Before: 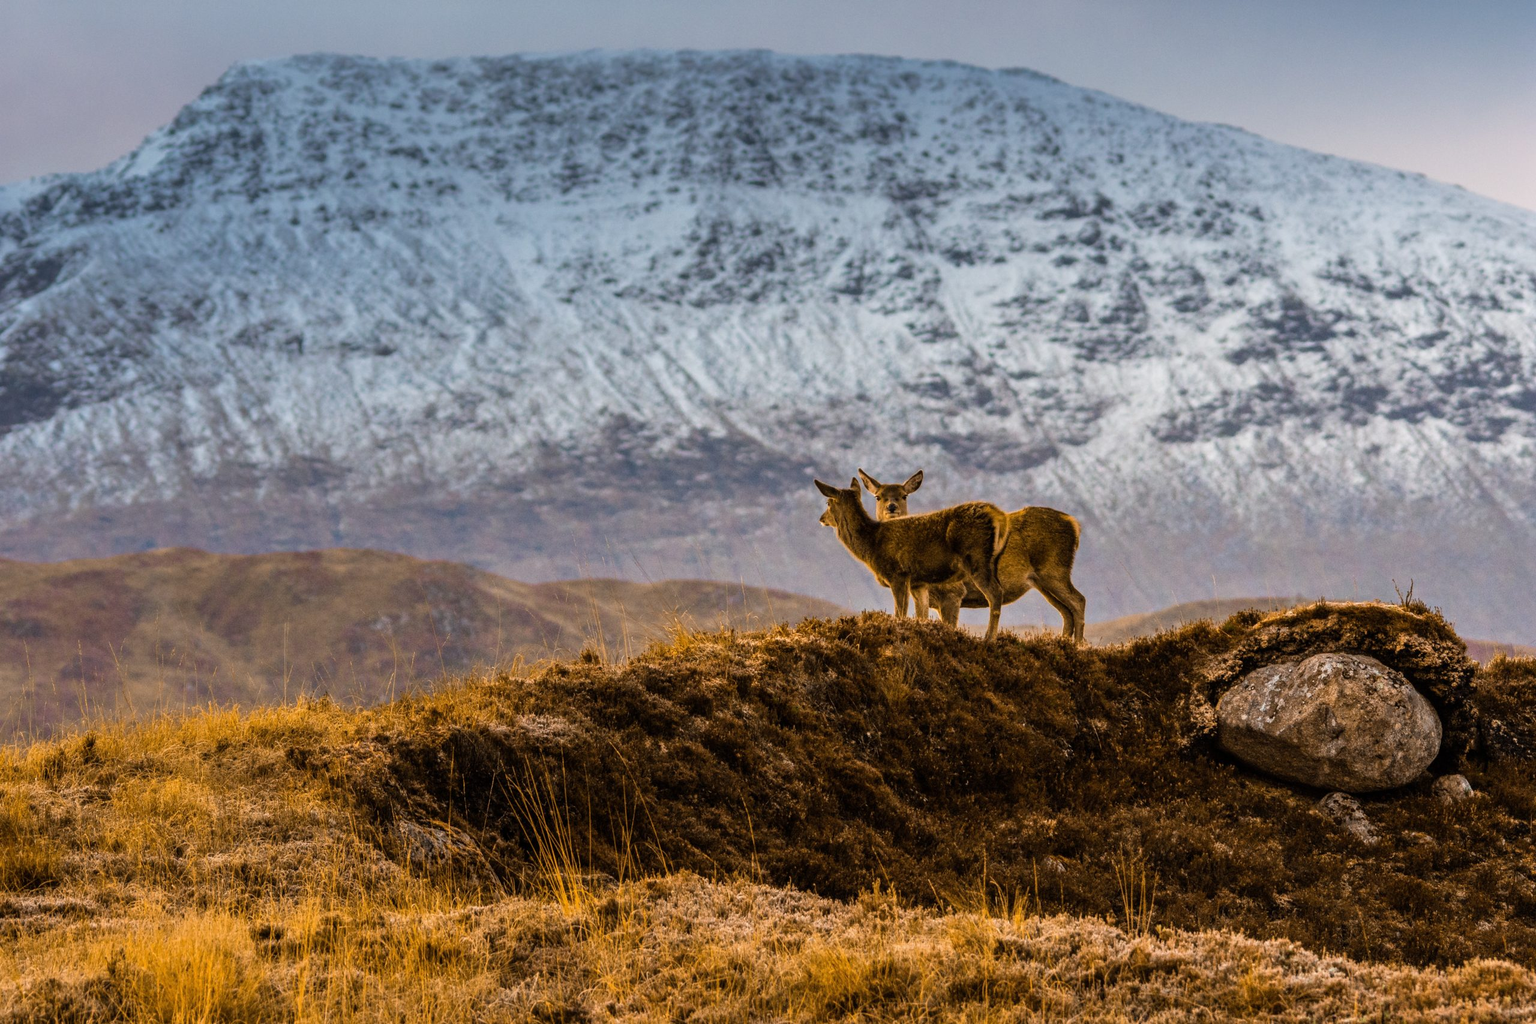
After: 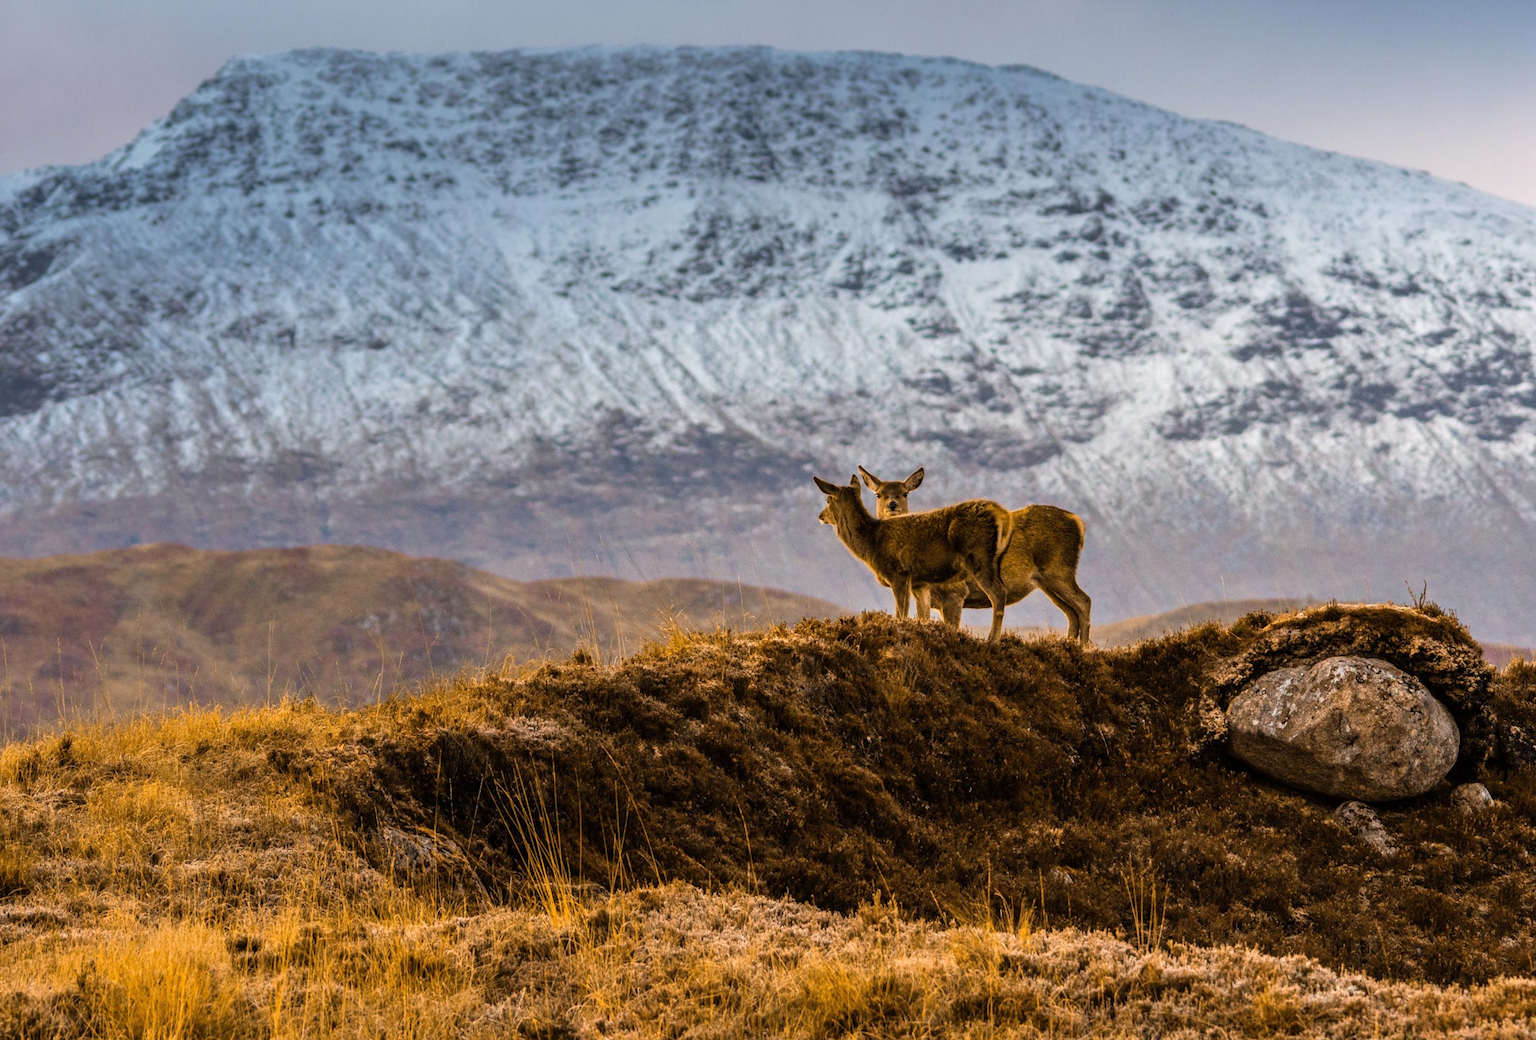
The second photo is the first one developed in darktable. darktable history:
rotate and perspective: rotation 0.226°, lens shift (vertical) -0.042, crop left 0.023, crop right 0.982, crop top 0.006, crop bottom 0.994
exposure: exposure 0.127 EV, compensate highlight preservation false
